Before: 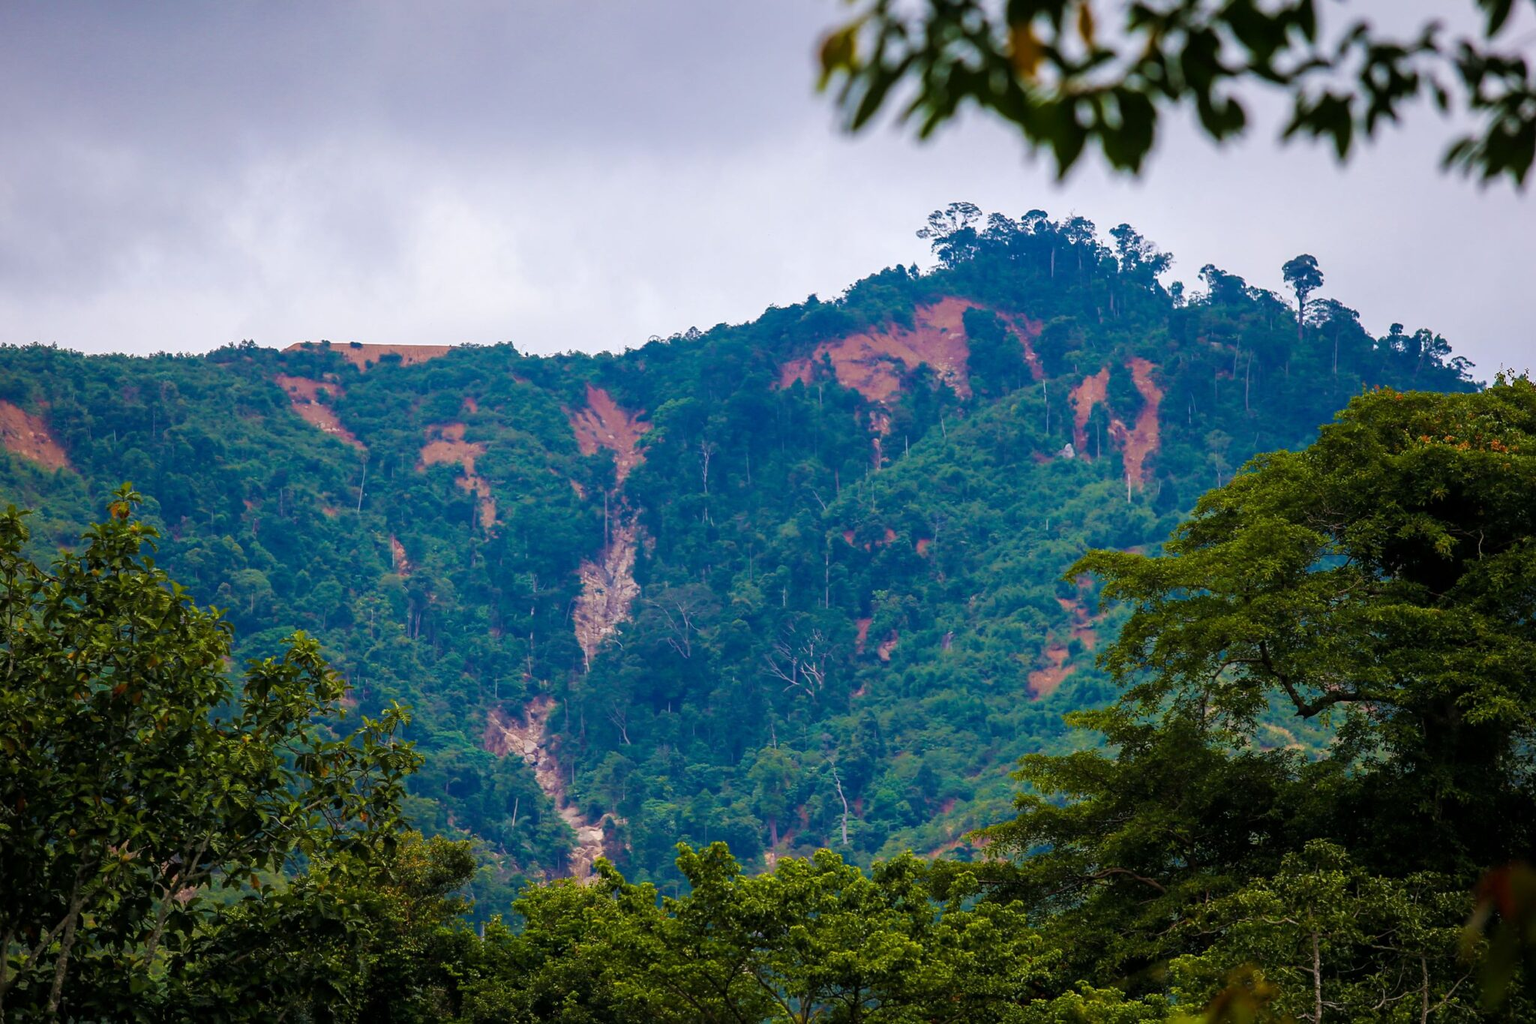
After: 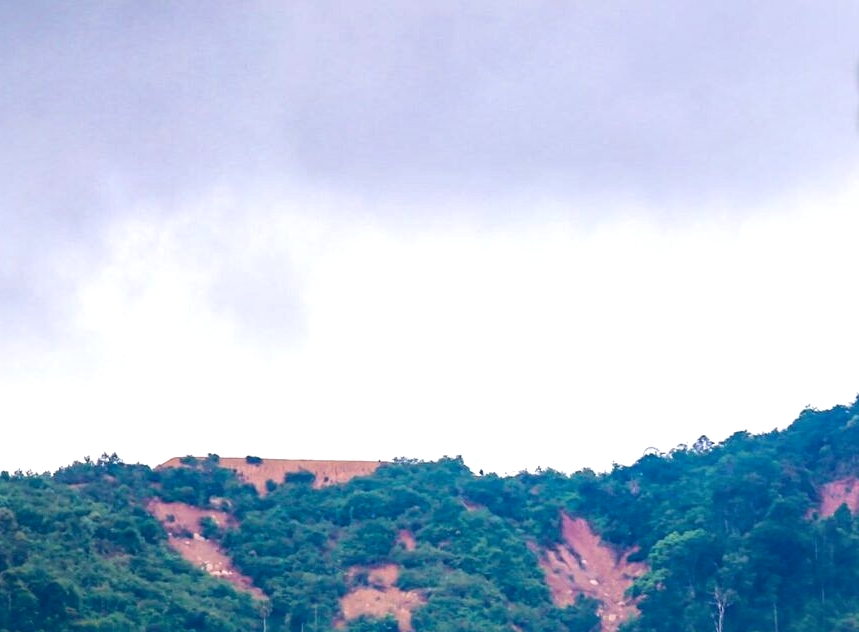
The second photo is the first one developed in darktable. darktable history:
local contrast: mode bilateral grid, contrast 25, coarseness 60, detail 151%, midtone range 0.2
crop and rotate: left 10.817%, top 0.062%, right 47.194%, bottom 53.626%
tone equalizer: -8 EV 0.001 EV, -7 EV -0.002 EV, -6 EV 0.002 EV, -5 EV -0.03 EV, -4 EV -0.116 EV, -3 EV -0.169 EV, -2 EV 0.24 EV, -1 EV 0.702 EV, +0 EV 0.493 EV
